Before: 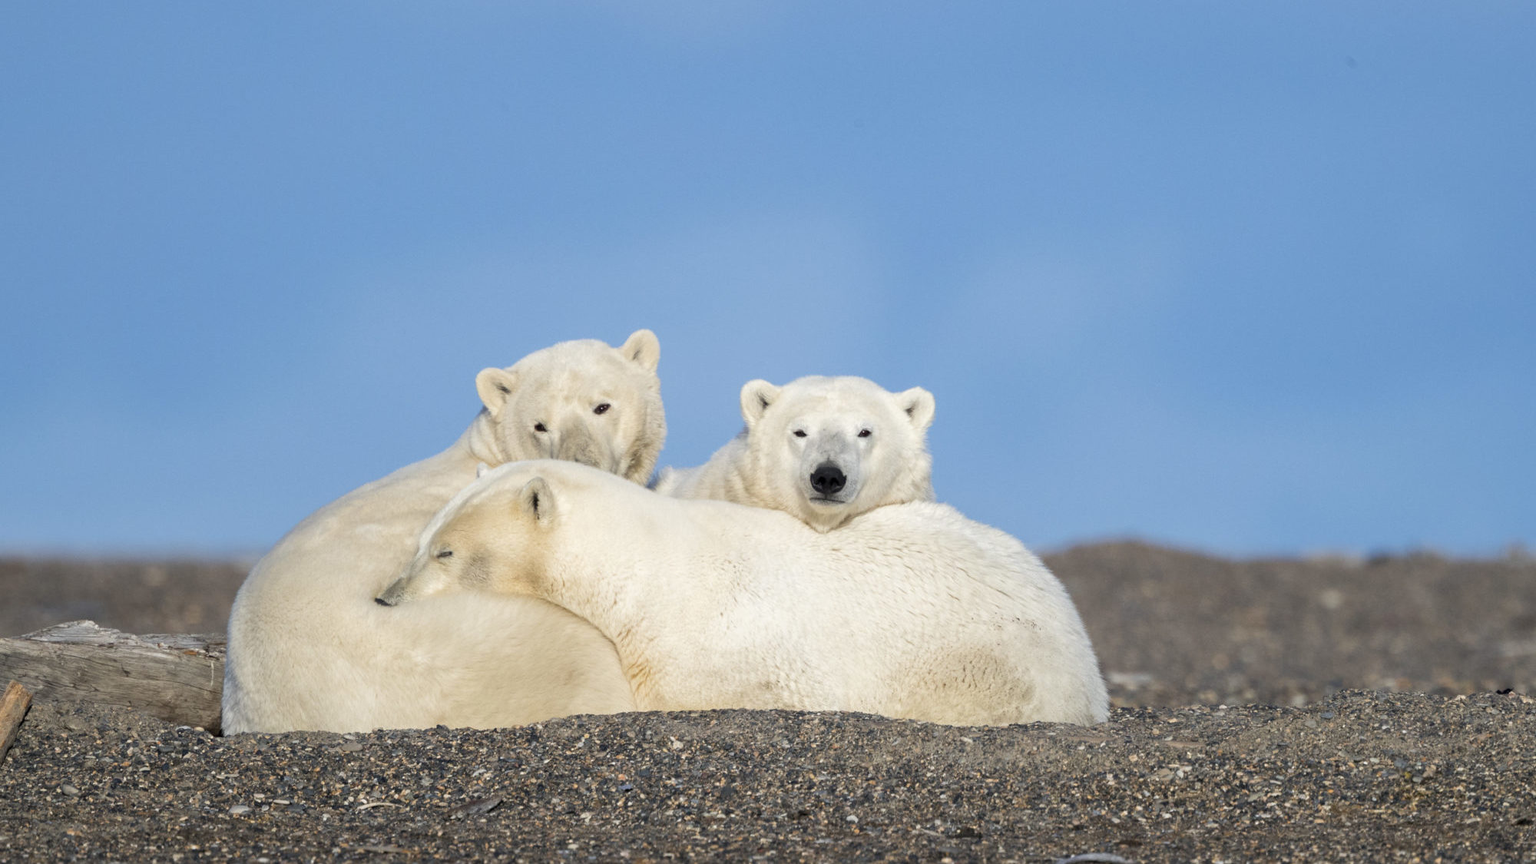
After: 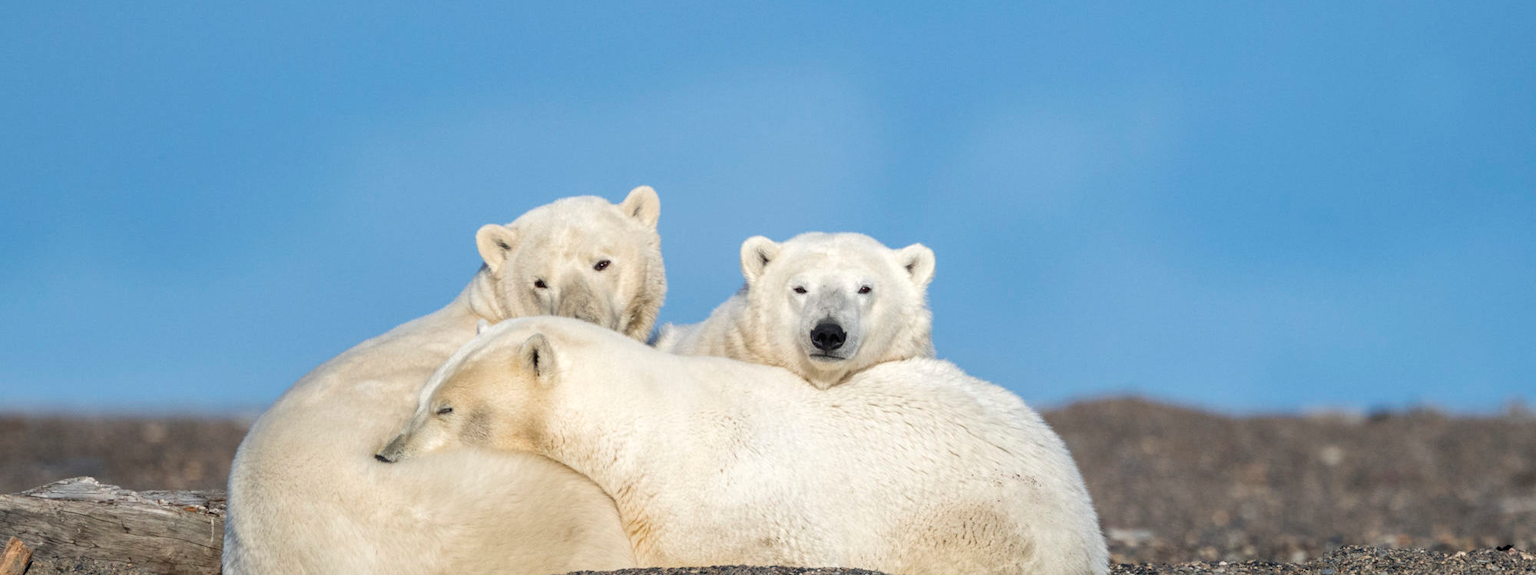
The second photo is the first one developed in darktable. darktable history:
crop: top 16.63%, bottom 16.726%
local contrast: on, module defaults
